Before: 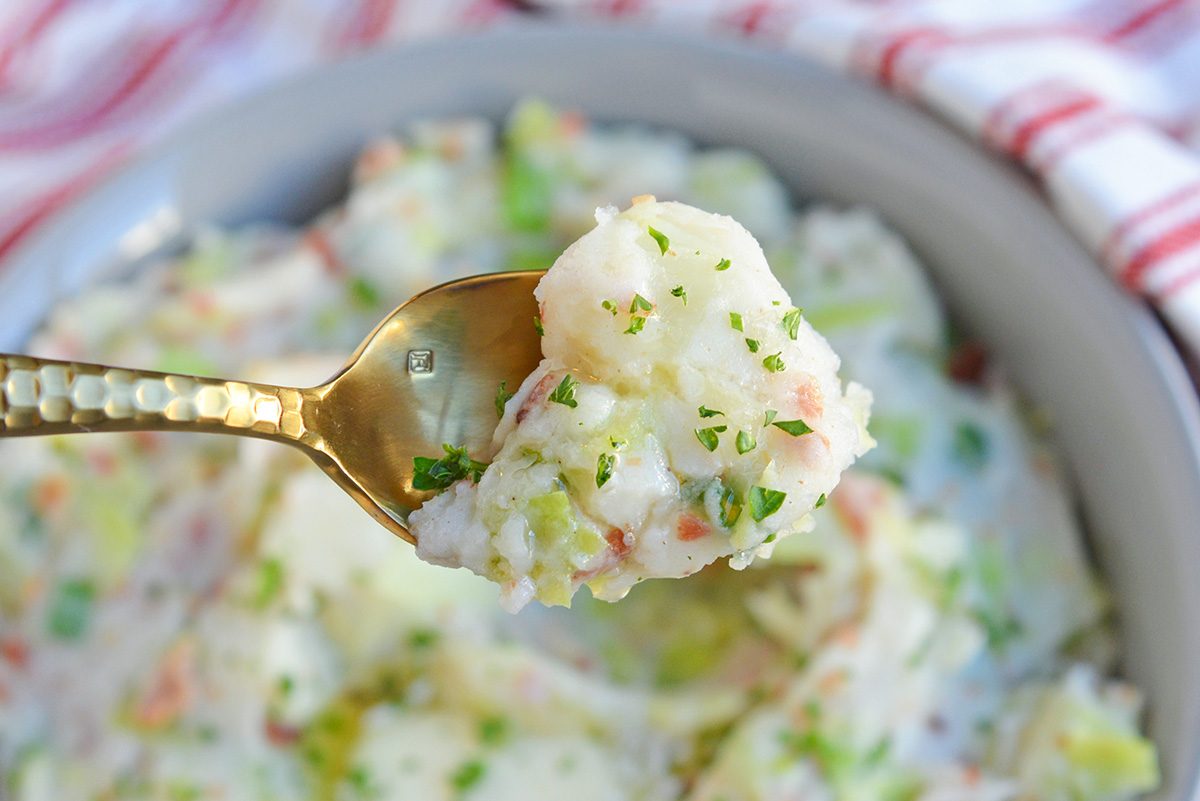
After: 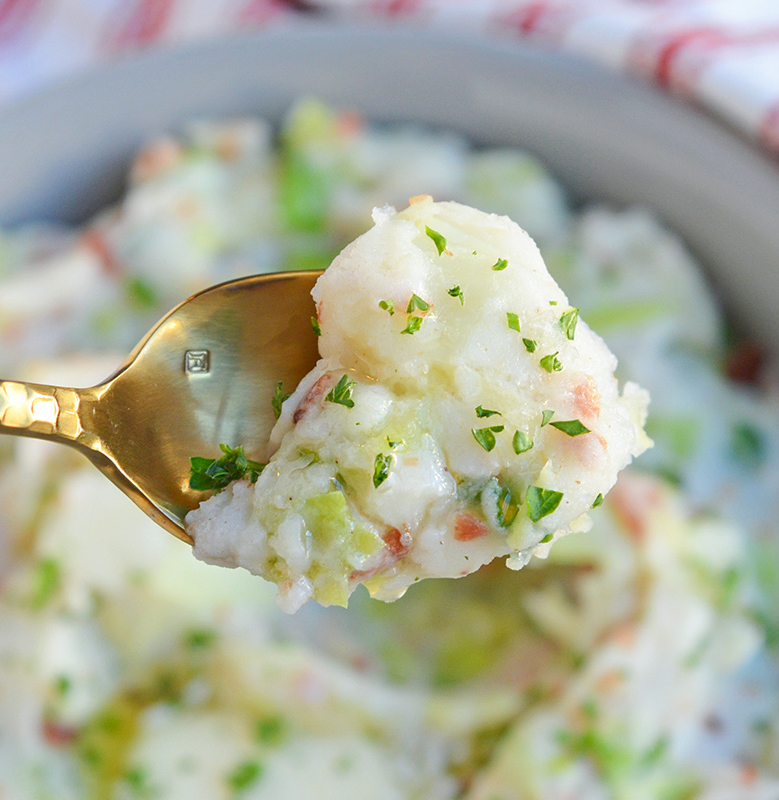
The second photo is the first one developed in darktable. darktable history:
crop and rotate: left 18.65%, right 16.426%
